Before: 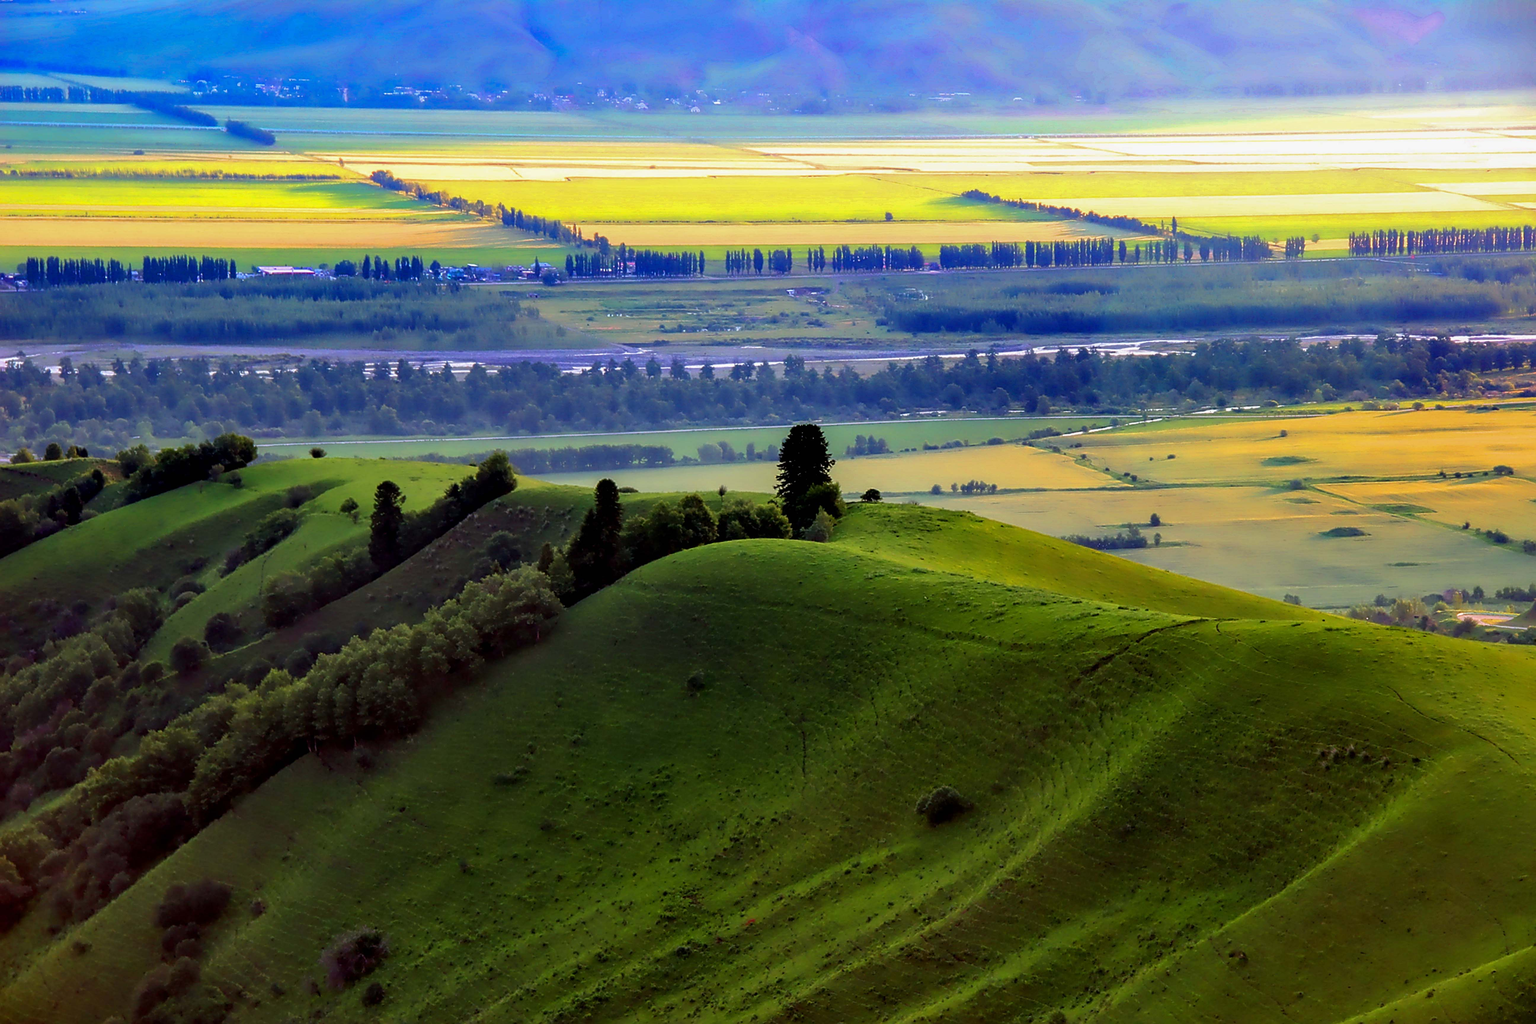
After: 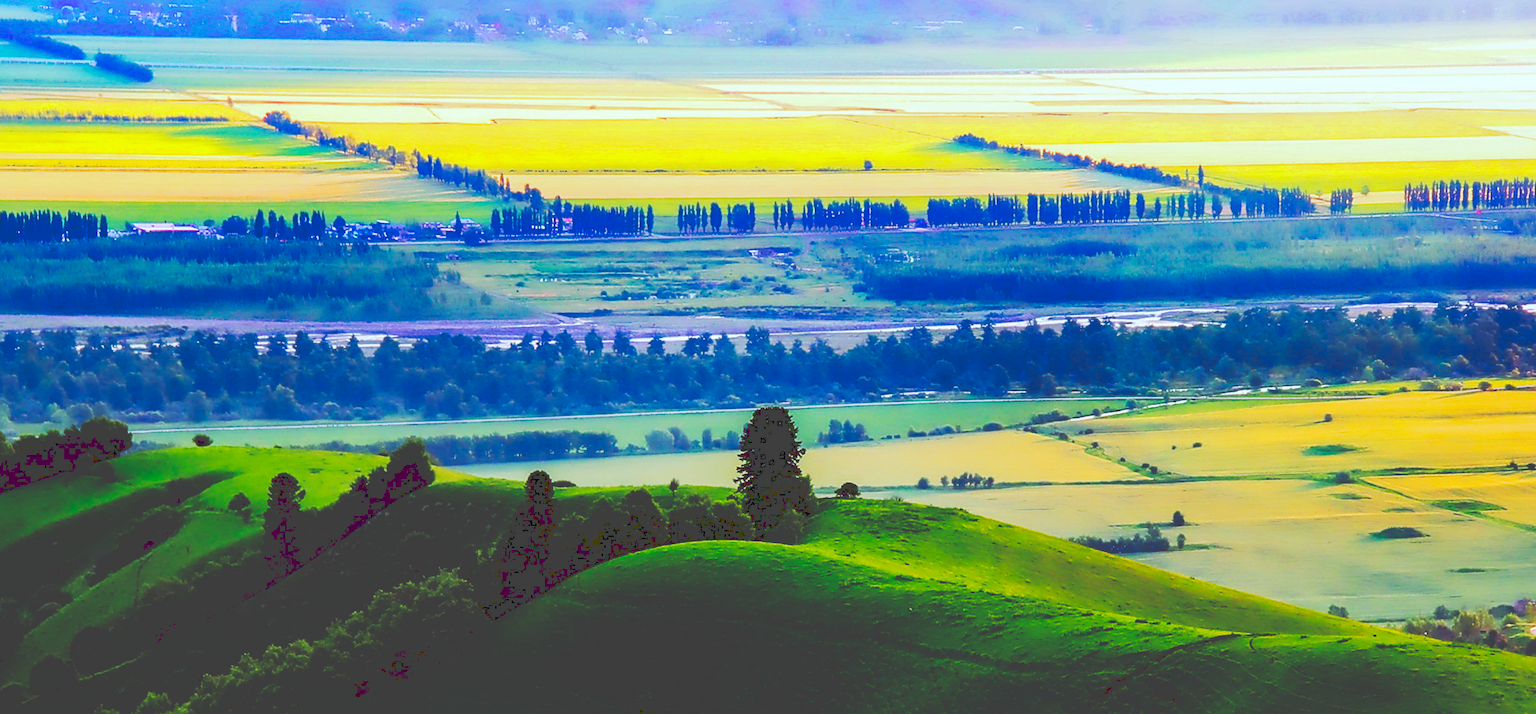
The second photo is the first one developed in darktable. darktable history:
color correction: highlights a* -0.167, highlights b* -0.074
tone curve: curves: ch0 [(0, 0) (0.003, 0.26) (0.011, 0.26) (0.025, 0.26) (0.044, 0.257) (0.069, 0.257) (0.1, 0.257) (0.136, 0.255) (0.177, 0.258) (0.224, 0.272) (0.277, 0.294) (0.335, 0.346) (0.399, 0.422) (0.468, 0.536) (0.543, 0.657) (0.623, 0.757) (0.709, 0.823) (0.801, 0.872) (0.898, 0.92) (1, 1)], preserve colors none
color calibration: output R [0.946, 0.065, -0.013, 0], output G [-0.246, 1.264, -0.017, 0], output B [0.046, -0.098, 1.05, 0], illuminant Planckian (black body), adaptation linear Bradford (ICC v4), x 0.364, y 0.367, temperature 4414.44 K
crop and rotate: left 9.399%, top 7.36%, right 4.798%, bottom 32.782%
